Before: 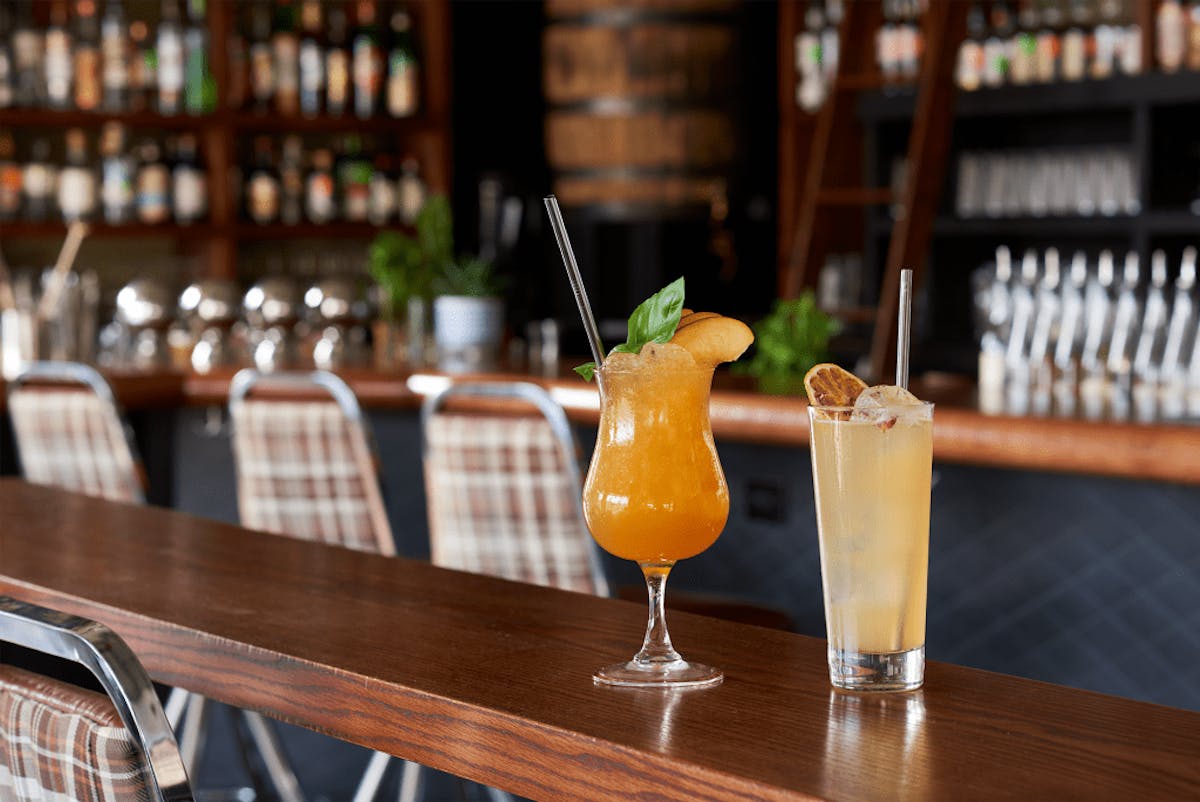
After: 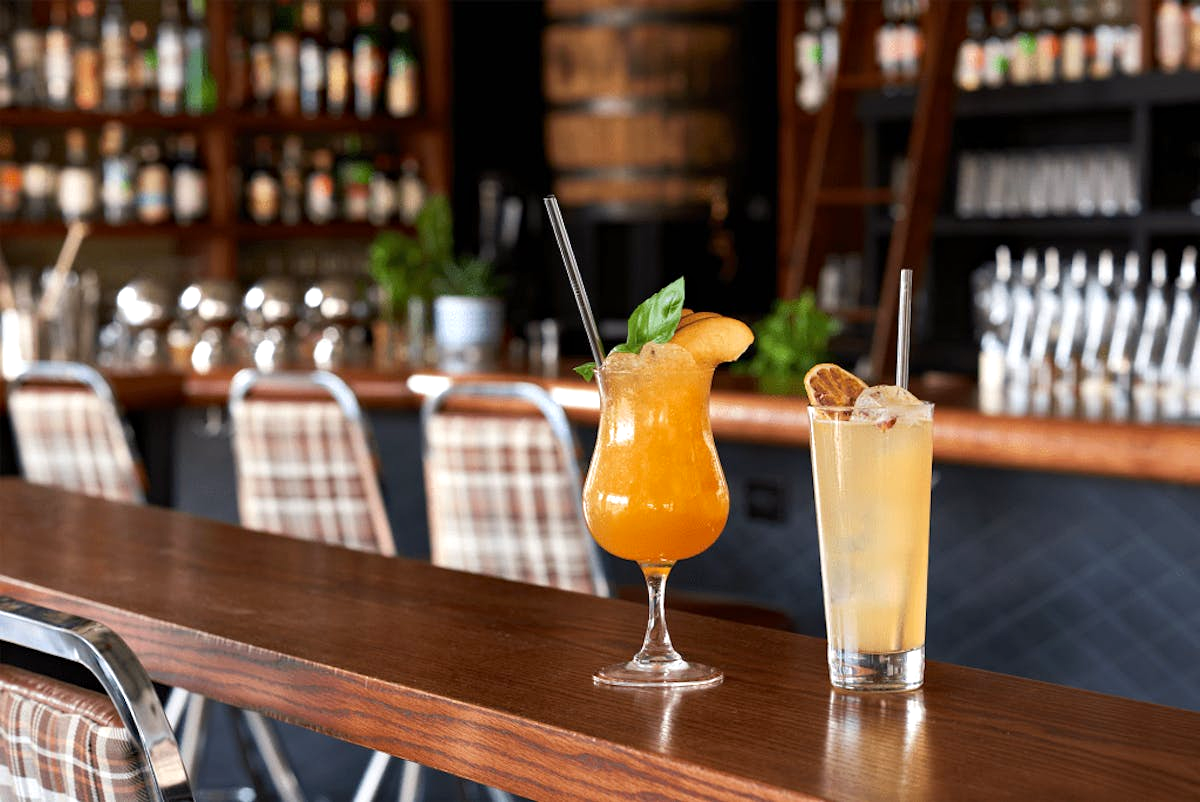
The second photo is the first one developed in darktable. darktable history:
haze removal: strength 0.106, compatibility mode true, adaptive false
exposure: exposure 0.376 EV, compensate highlight preservation false
